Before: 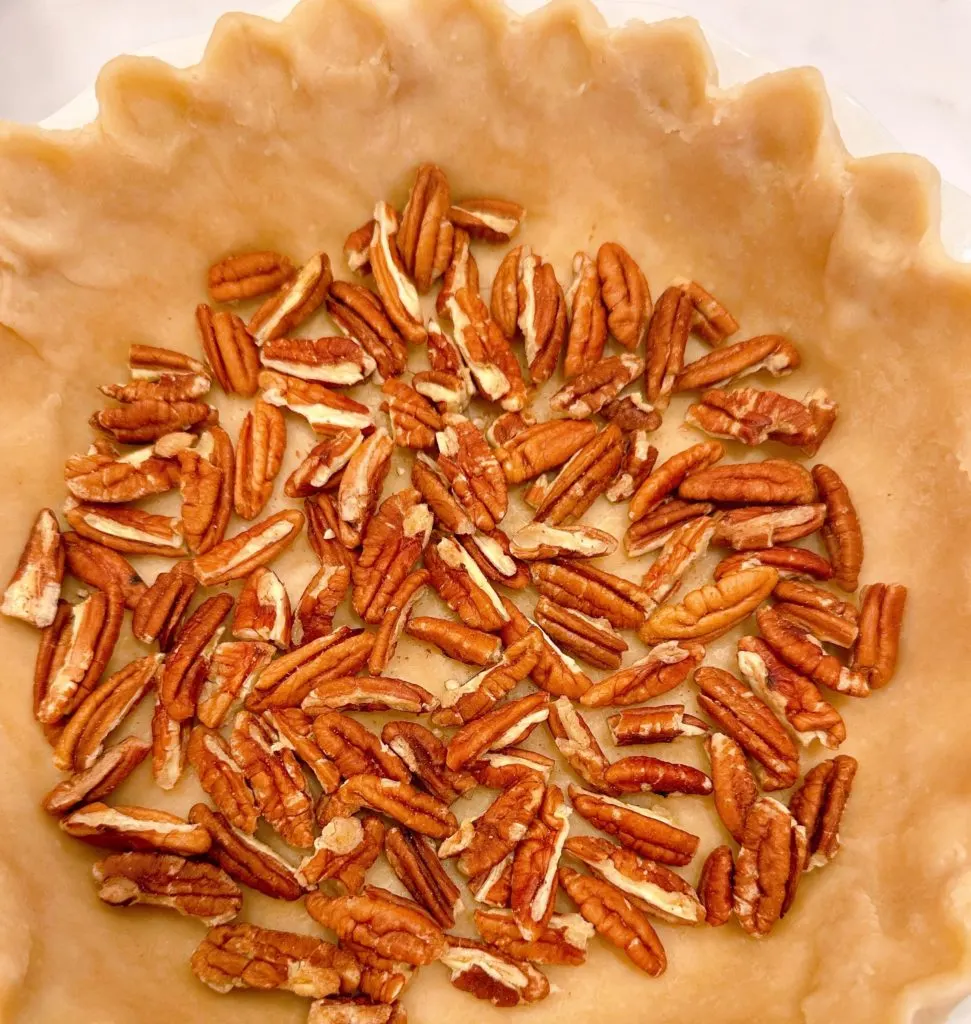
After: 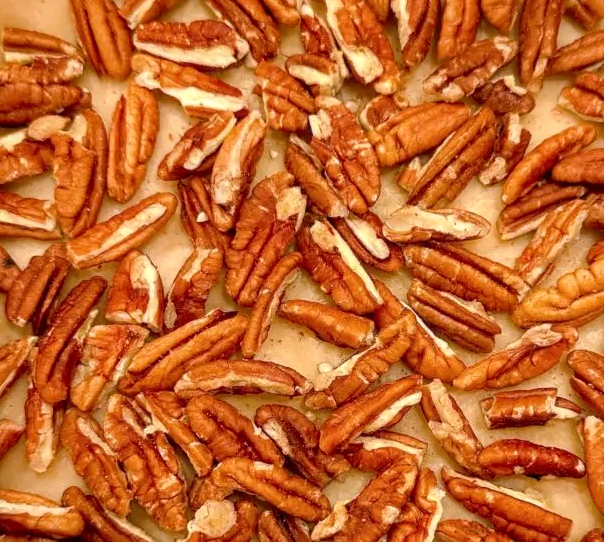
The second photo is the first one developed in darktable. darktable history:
local contrast: on, module defaults
crop: left 13.148%, top 30.958%, right 24.641%, bottom 16.043%
